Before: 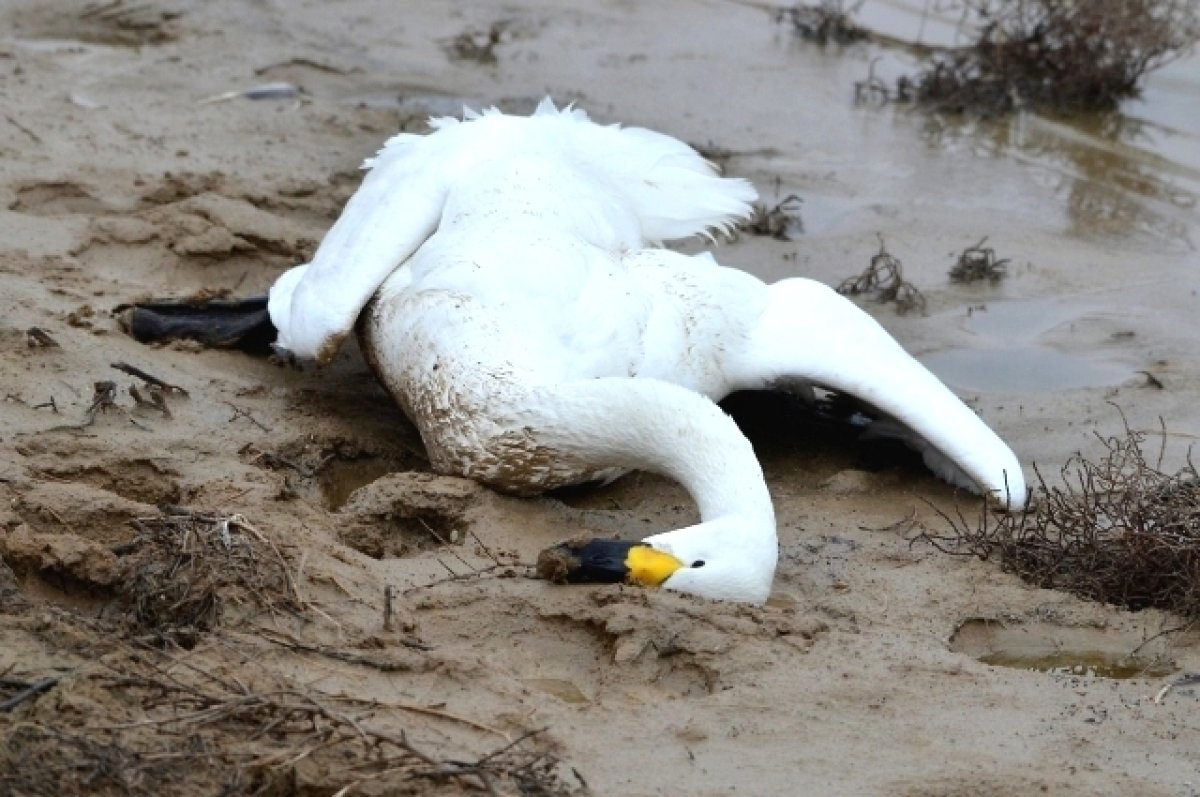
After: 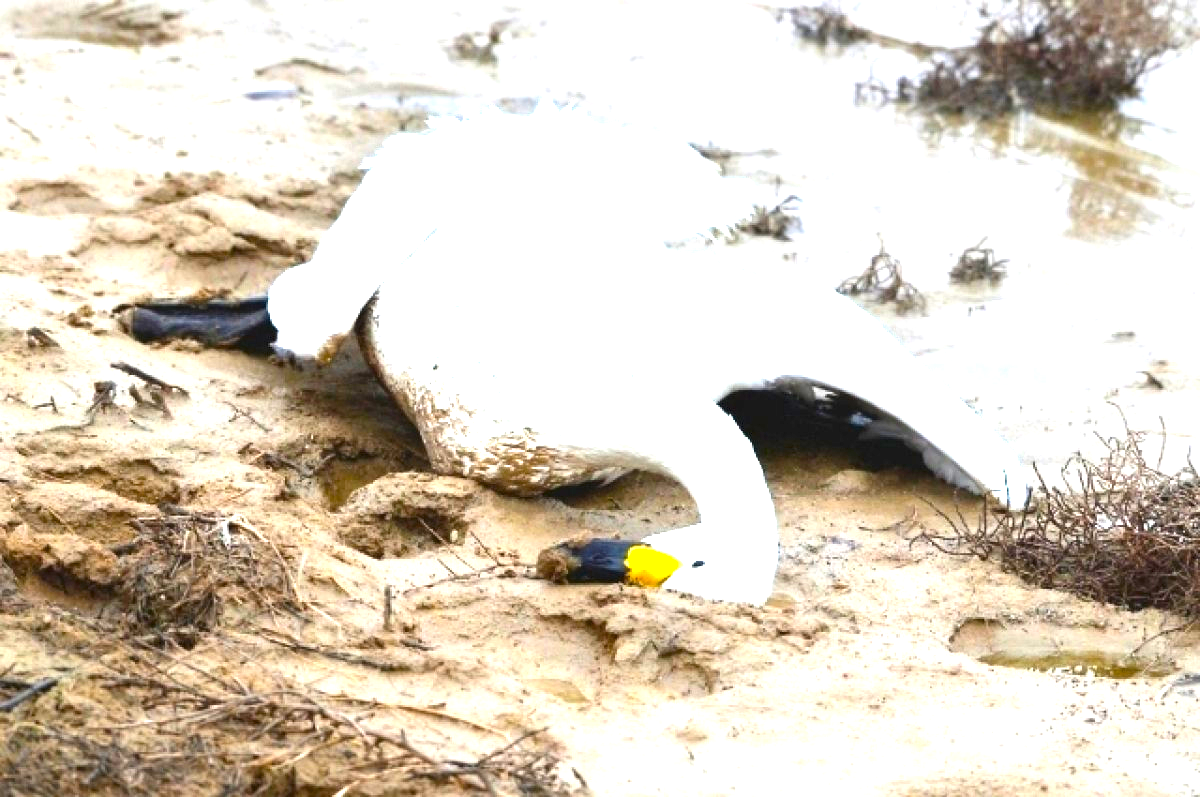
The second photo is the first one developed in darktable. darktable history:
color balance rgb: perceptual saturation grading › global saturation 30%, global vibrance 20%
exposure: black level correction 0, exposure 1.9 EV, compensate highlight preservation false
